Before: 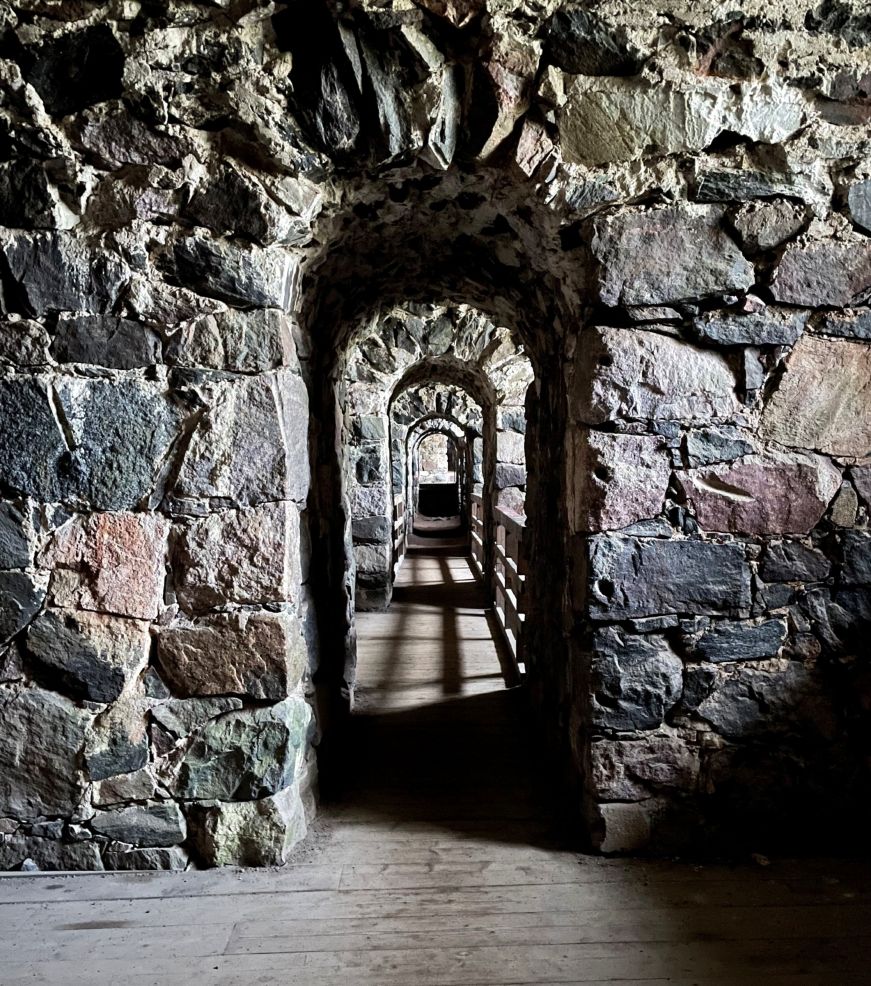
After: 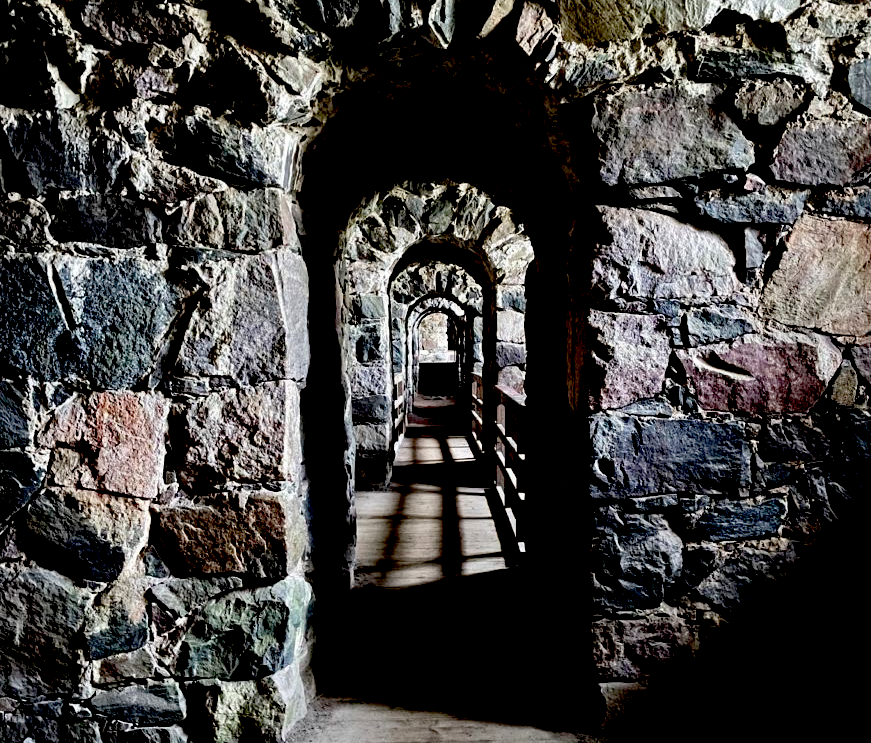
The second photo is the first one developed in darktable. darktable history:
crop and rotate: top 12.28%, bottom 12.349%
exposure: black level correction 0.058, compensate exposure bias true, compensate highlight preservation false
